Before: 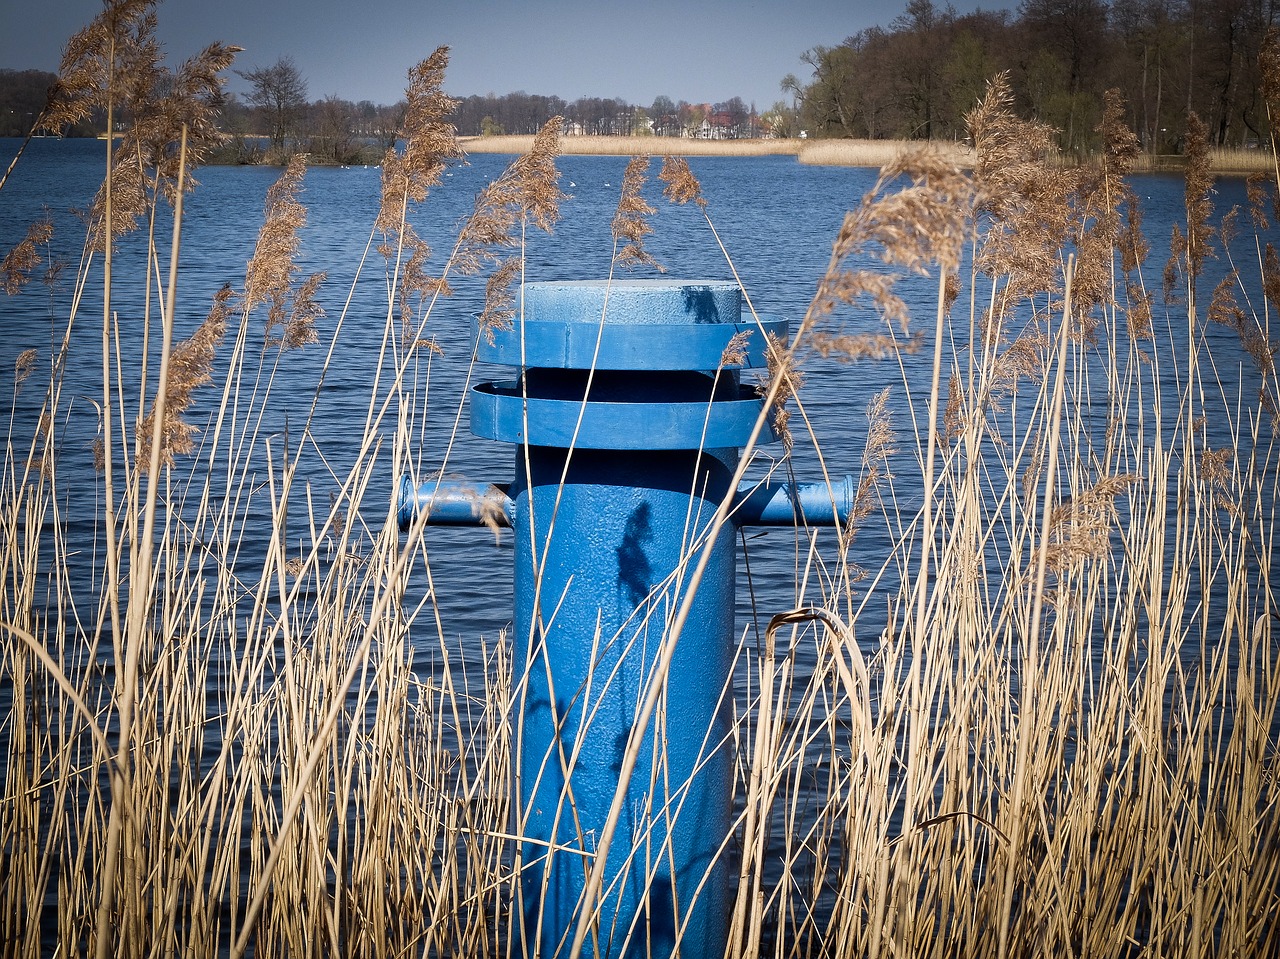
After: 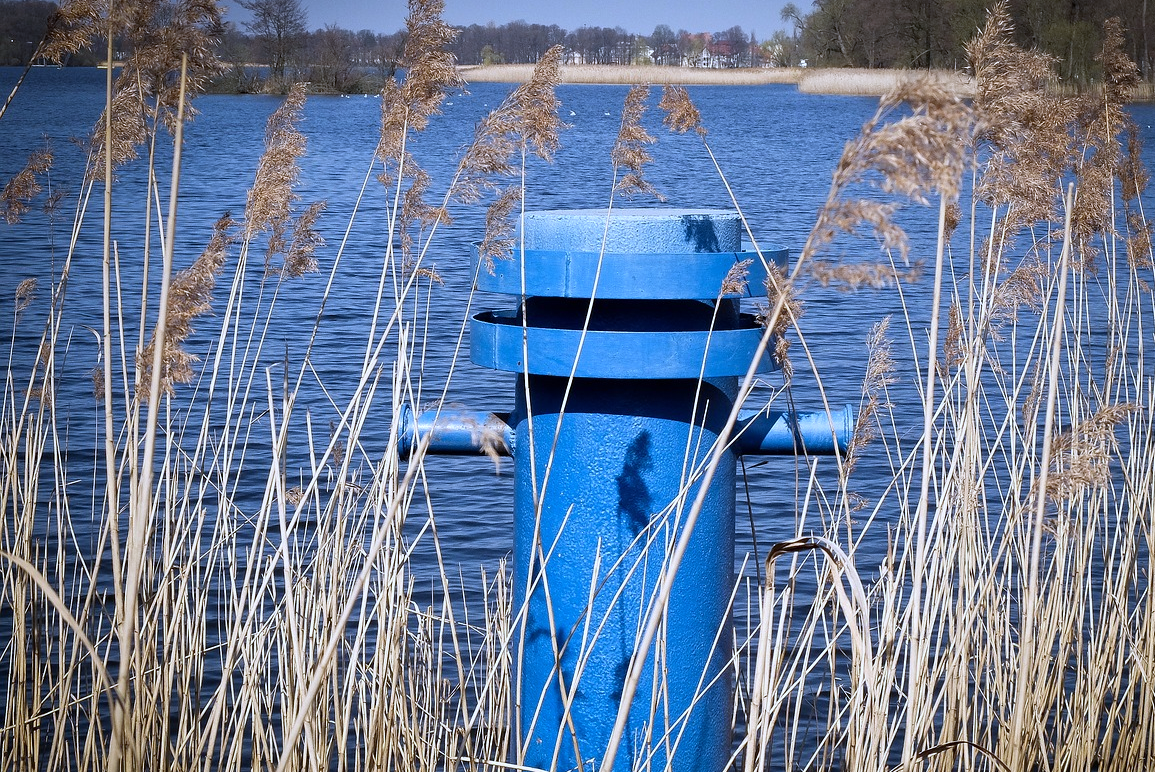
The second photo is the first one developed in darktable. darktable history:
shadows and highlights: shadows 37.27, highlights -28.18, soften with gaussian
crop: top 7.49%, right 9.717%, bottom 11.943%
white balance: red 0.948, green 1.02, blue 1.176
